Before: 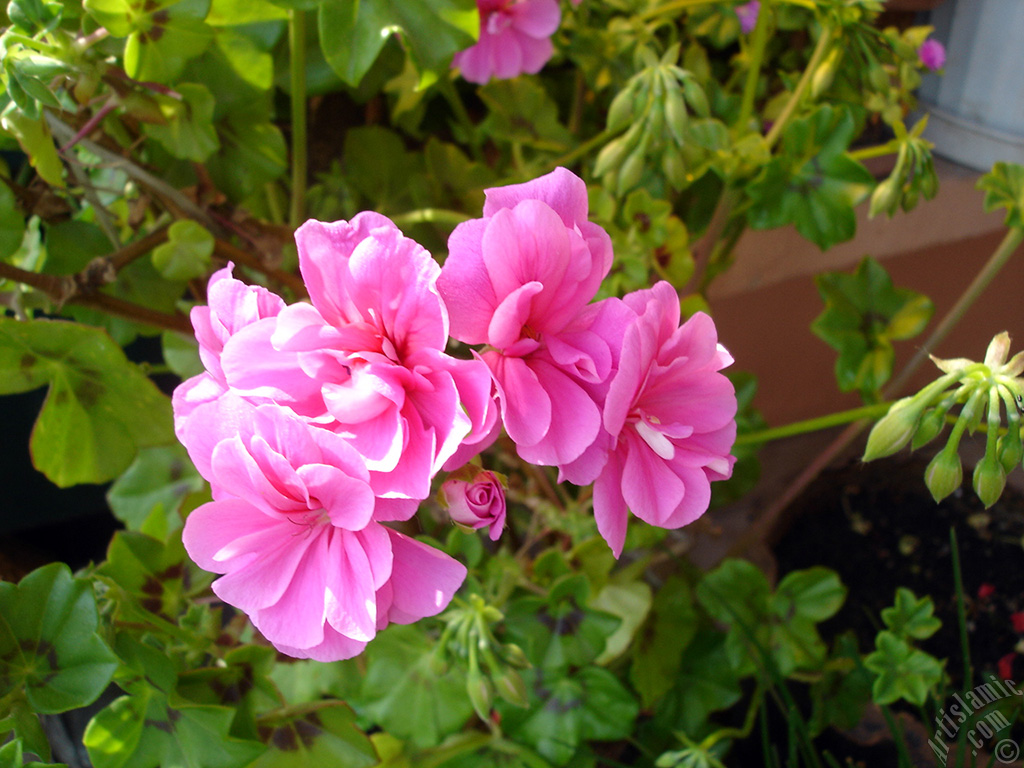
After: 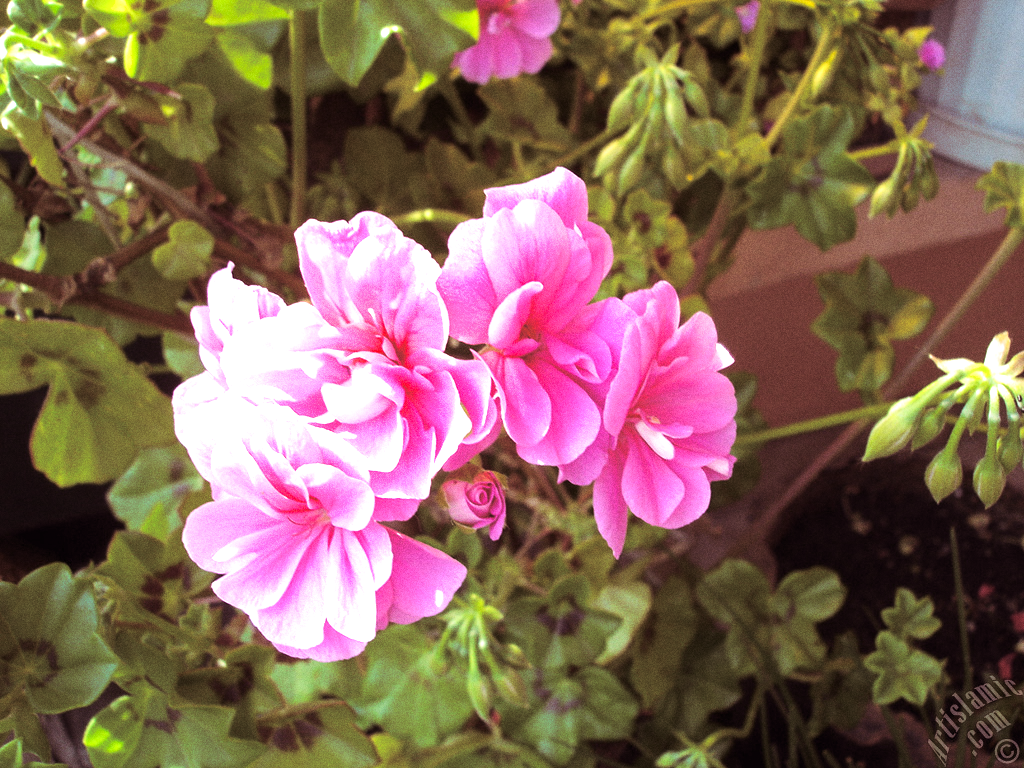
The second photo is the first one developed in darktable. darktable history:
grain: coarseness 0.09 ISO
exposure: black level correction 0, exposure 0.7 EV, compensate exposure bias true, compensate highlight preservation false
split-toning: shadows › saturation 0.41, highlights › saturation 0, compress 33.55%
